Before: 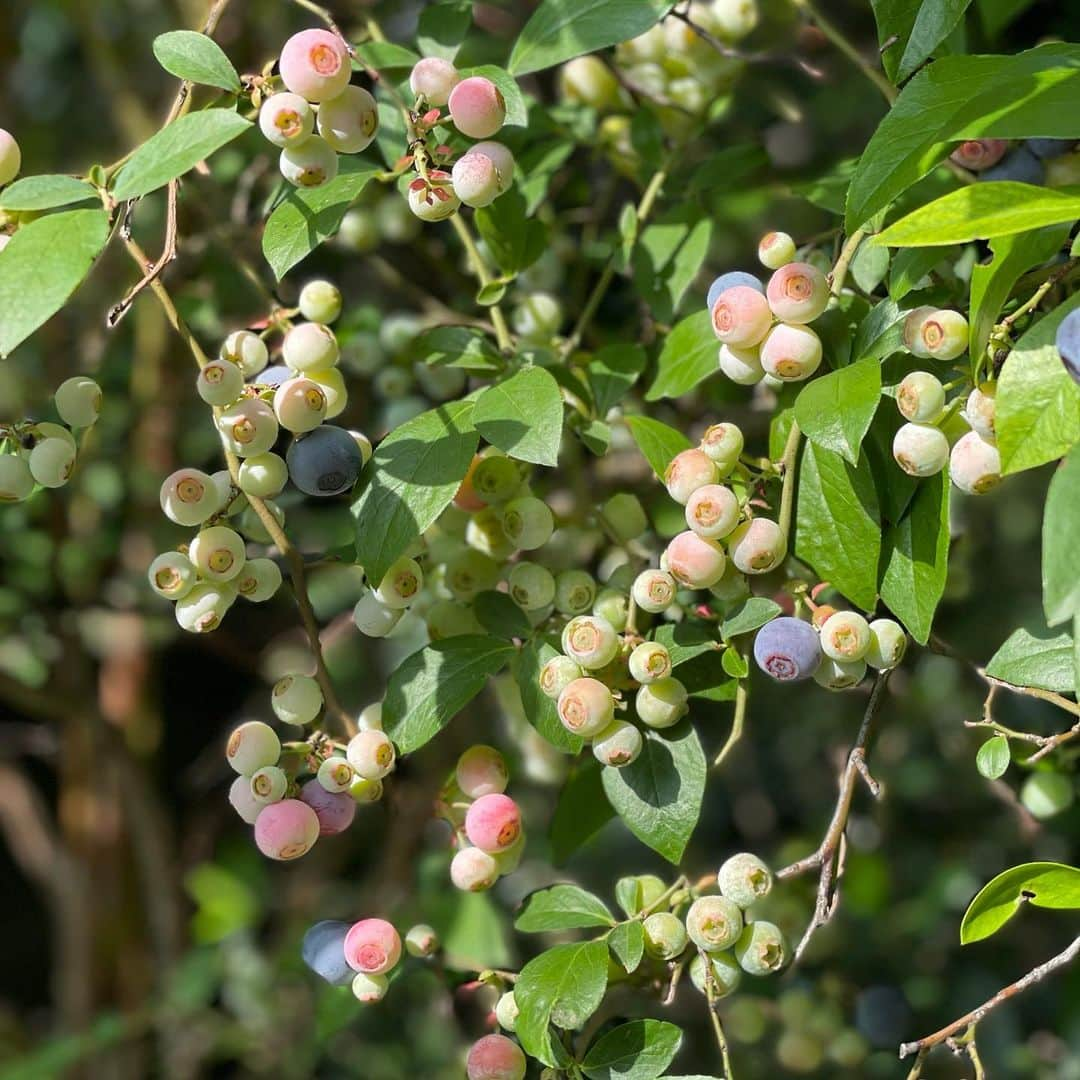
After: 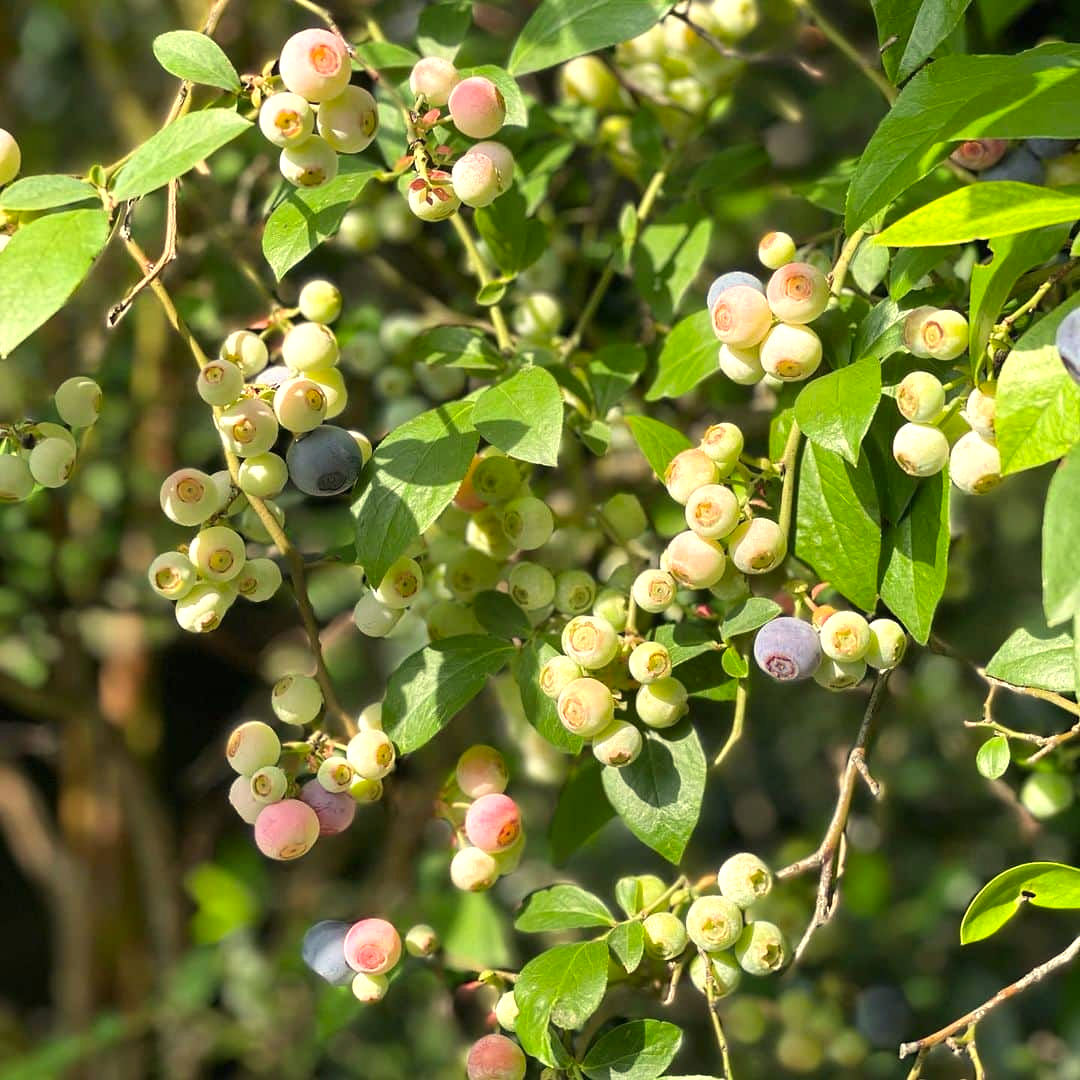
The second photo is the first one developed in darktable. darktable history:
color correction: highlights a* 1.39, highlights b* 17.83
exposure: black level correction 0, exposure 0.5 EV, compensate highlight preservation false
